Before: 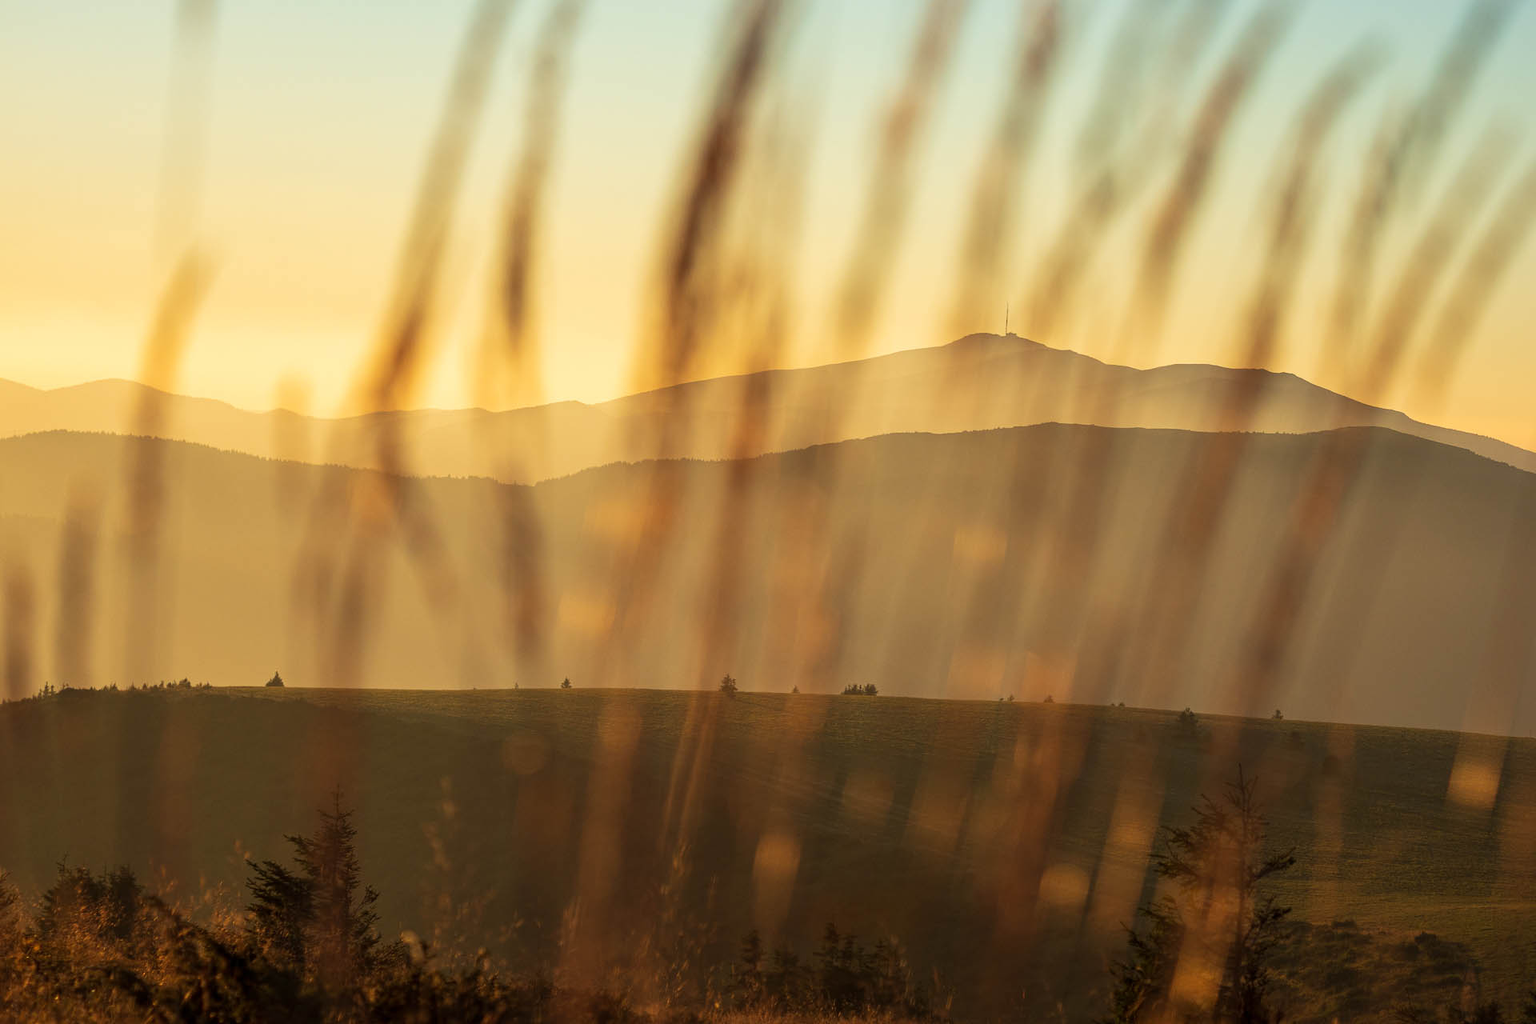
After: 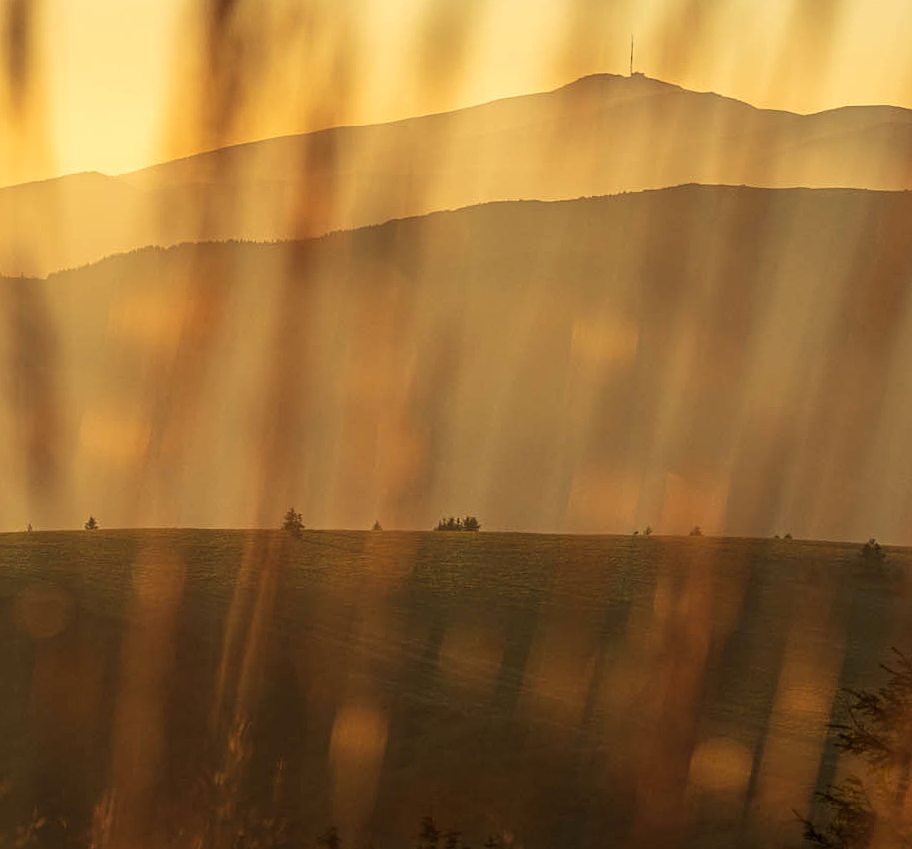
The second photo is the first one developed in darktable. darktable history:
crop: left 31.379%, top 24.658%, right 20.326%, bottom 6.628%
white balance: red 1.029, blue 0.92
rotate and perspective: rotation -1.32°, lens shift (horizontal) -0.031, crop left 0.015, crop right 0.985, crop top 0.047, crop bottom 0.982
contrast equalizer: y [[0.5, 0.5, 0.5, 0.512, 0.552, 0.62], [0.5 ×6], [0.5 ×4, 0.504, 0.553], [0 ×6], [0 ×6]]
